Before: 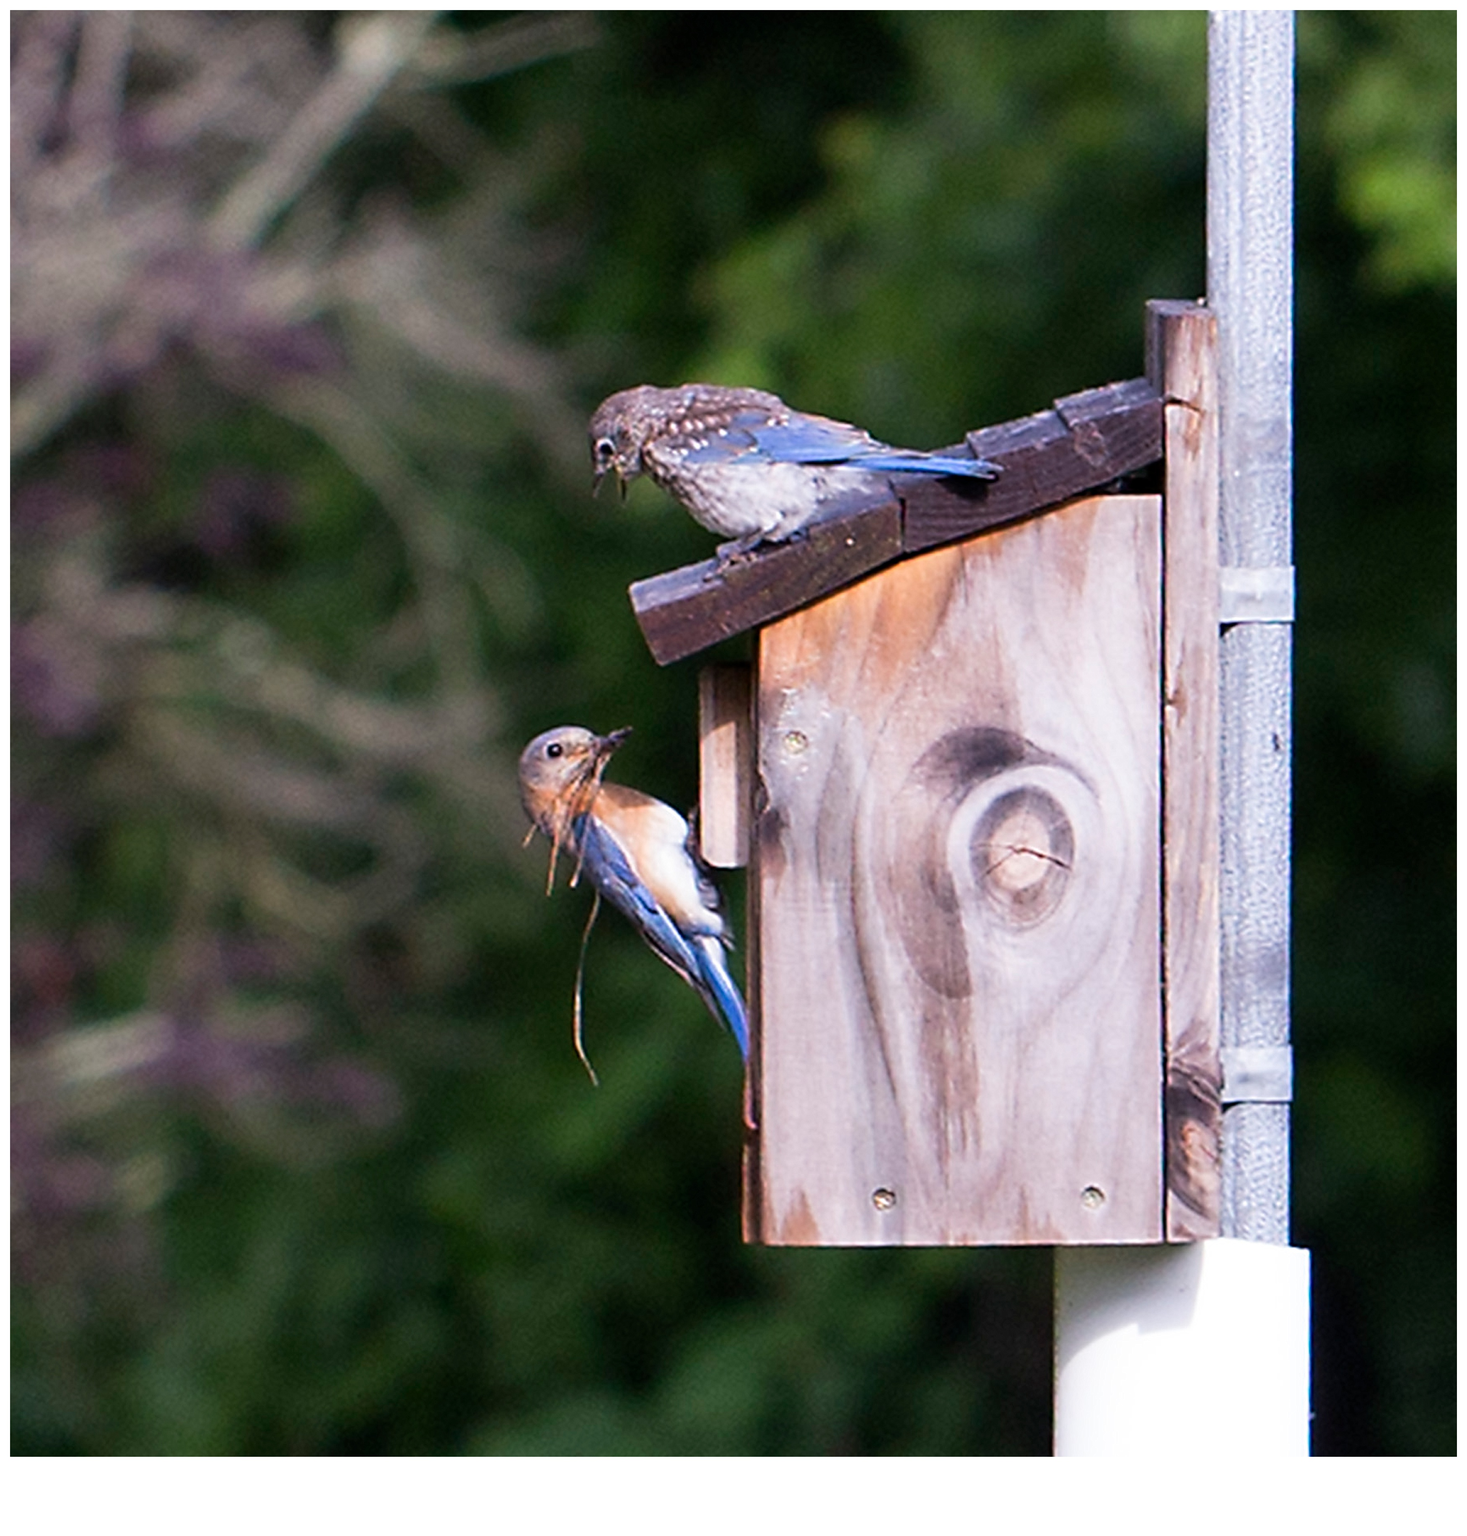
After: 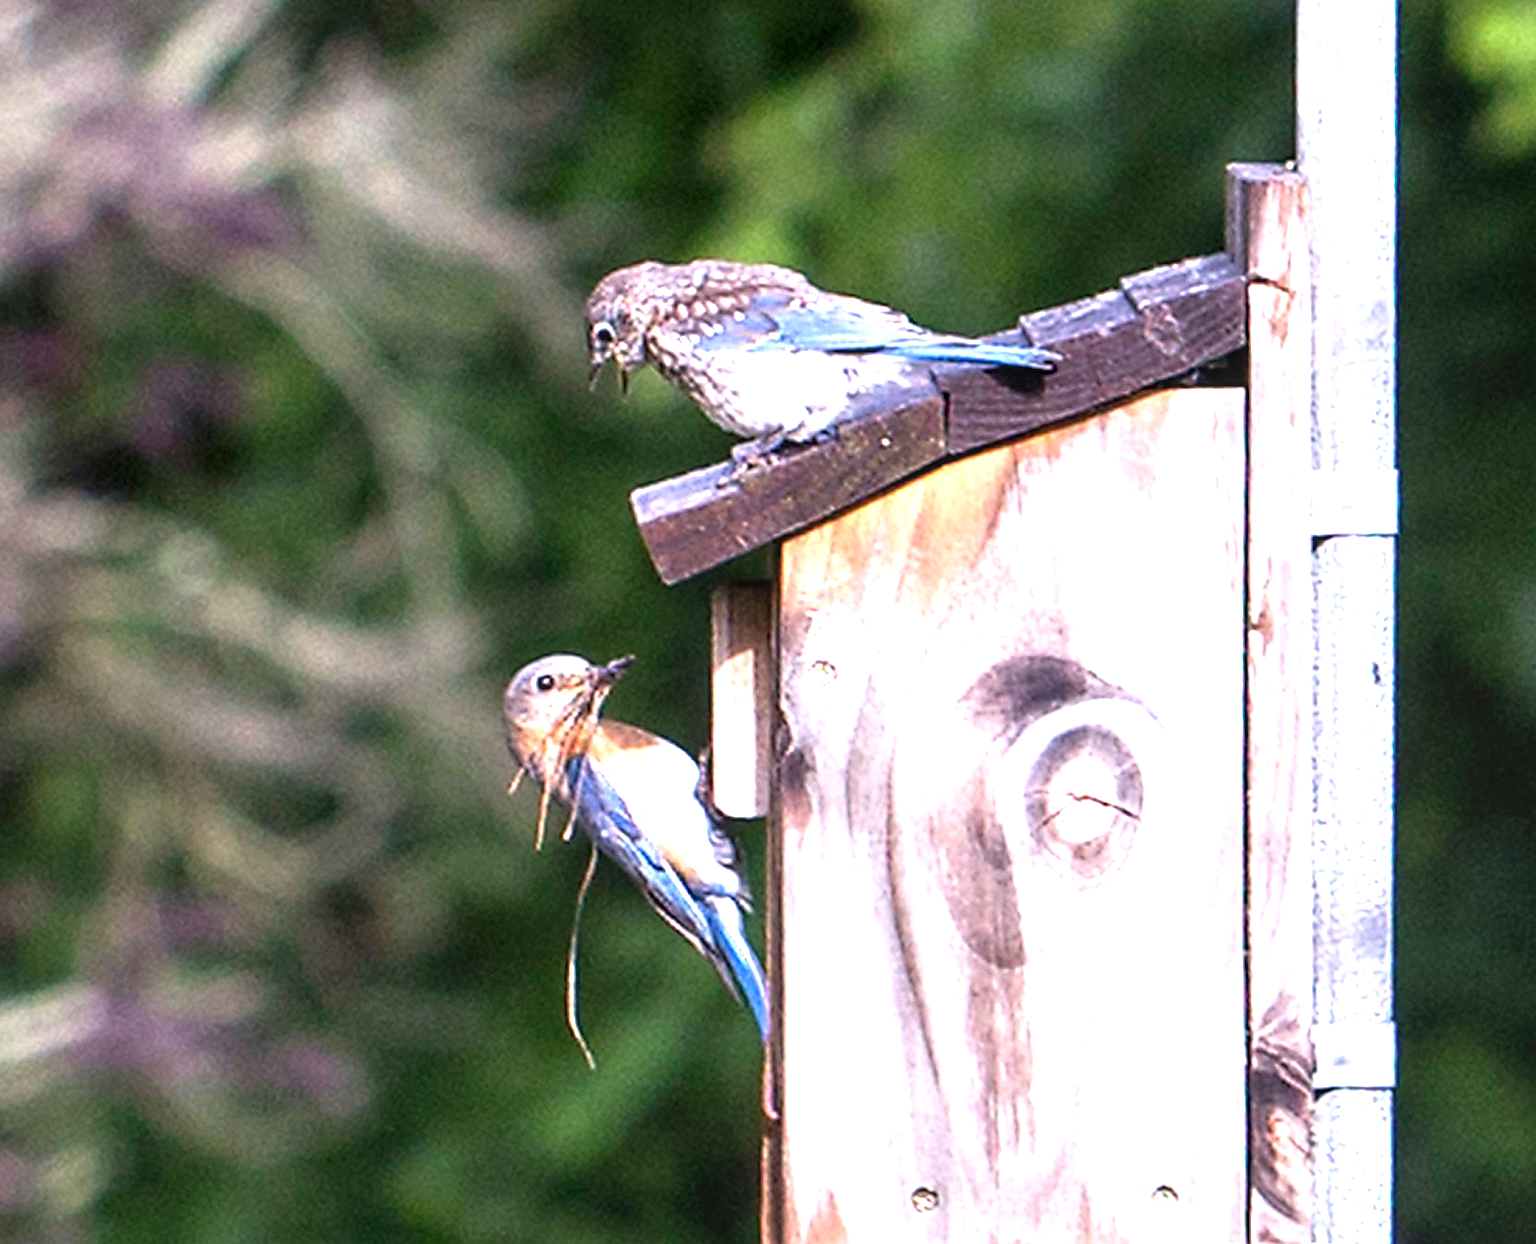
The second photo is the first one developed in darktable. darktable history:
base curve: curves: ch0 [(0, 0) (0.303, 0.277) (1, 1)]
sharpen: on, module defaults
crop: left 5.596%, top 10.314%, right 3.534%, bottom 19.395%
local contrast: detail 130%
tone equalizer: on, module defaults
exposure: exposure 1.223 EV, compensate highlight preservation false
